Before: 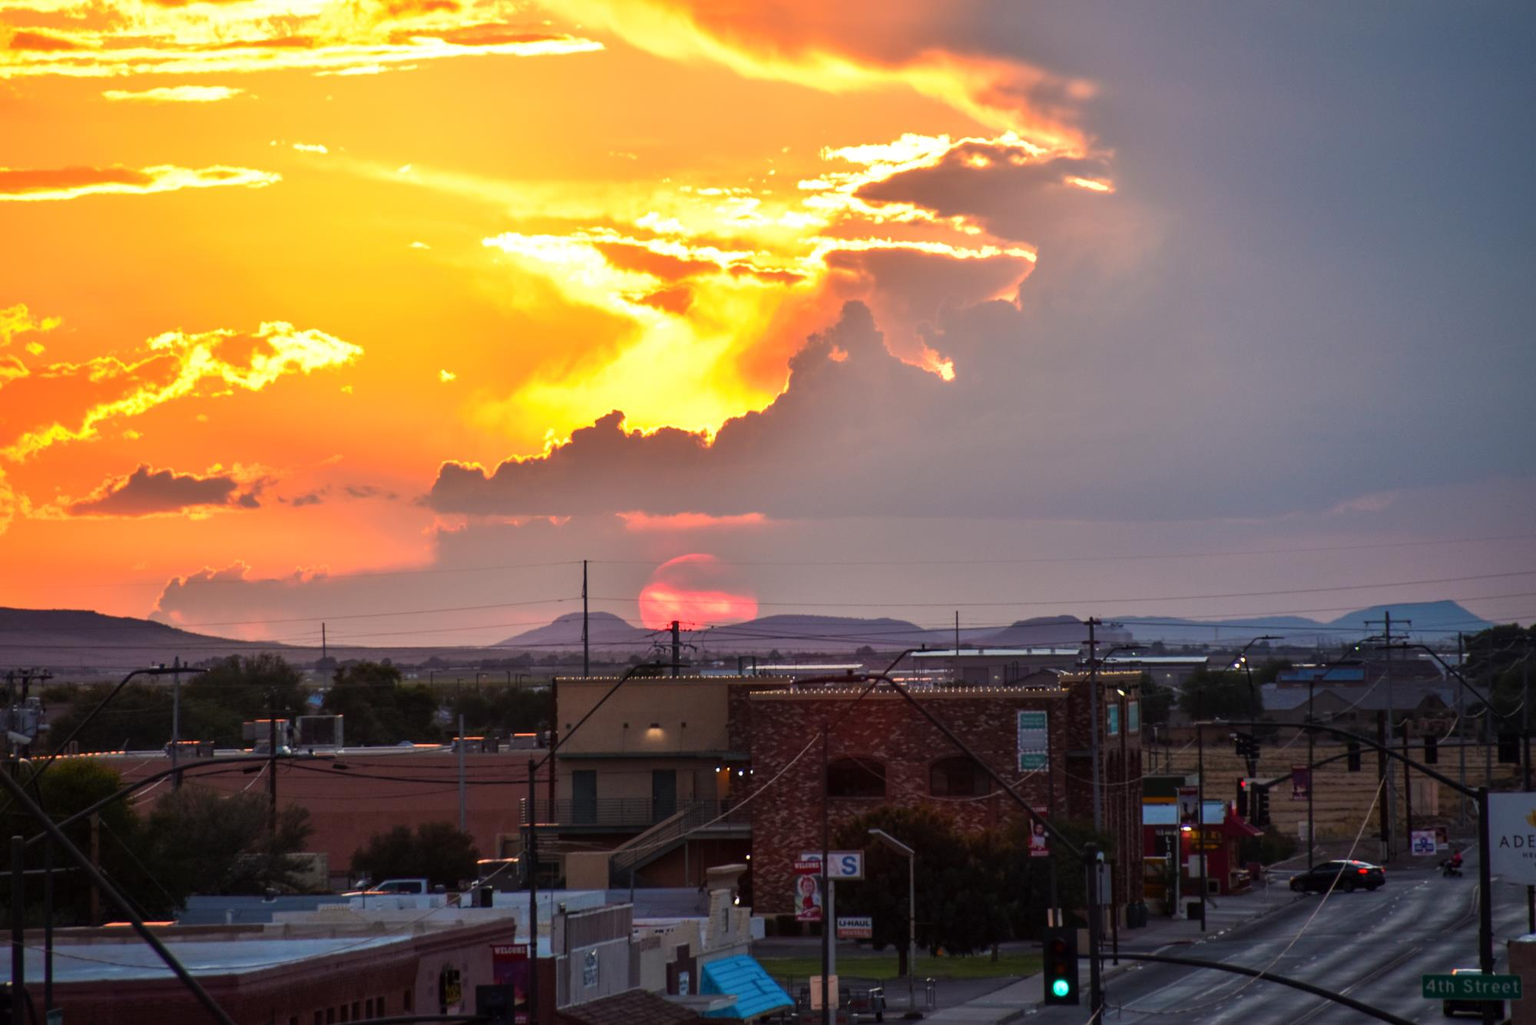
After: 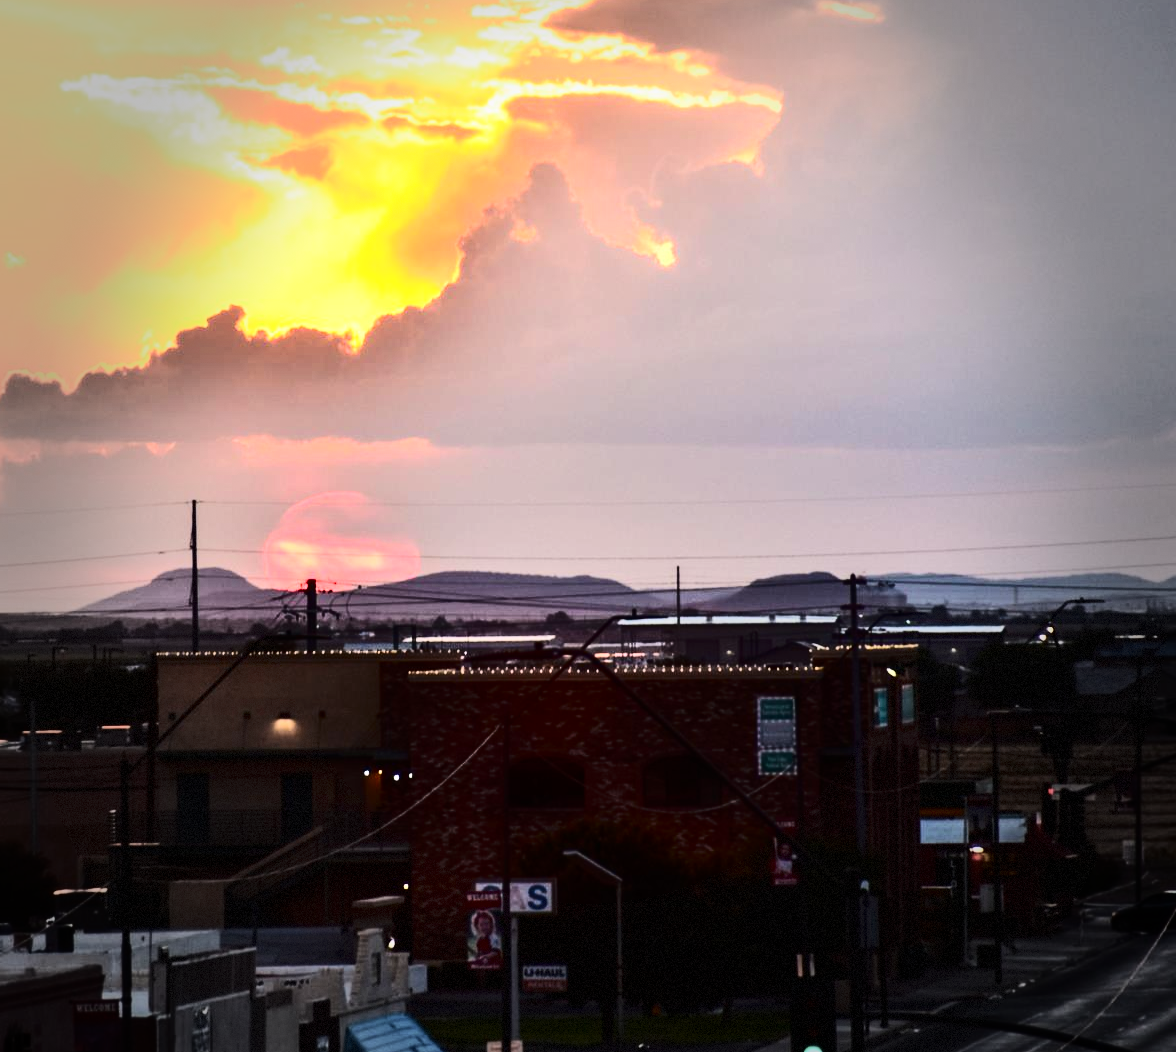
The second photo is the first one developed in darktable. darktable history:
crop and rotate: left 28.428%, top 17.224%, right 12.74%, bottom 3.865%
contrast brightness saturation: contrast 0.296
base curve: curves: ch0 [(0, 0) (0.036, 0.025) (0.121, 0.166) (0.206, 0.329) (0.605, 0.79) (1, 1)]
vignetting: fall-off start 64.14%, width/height ratio 0.874, dithering 8-bit output
